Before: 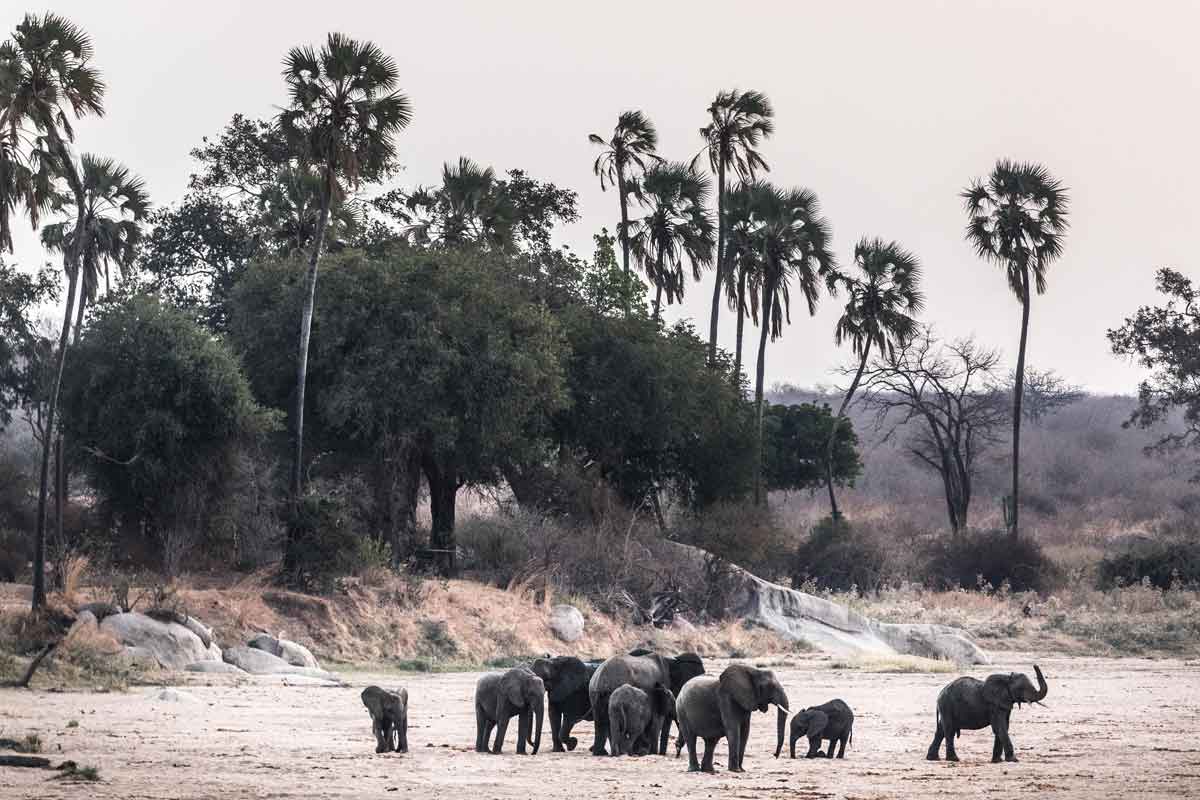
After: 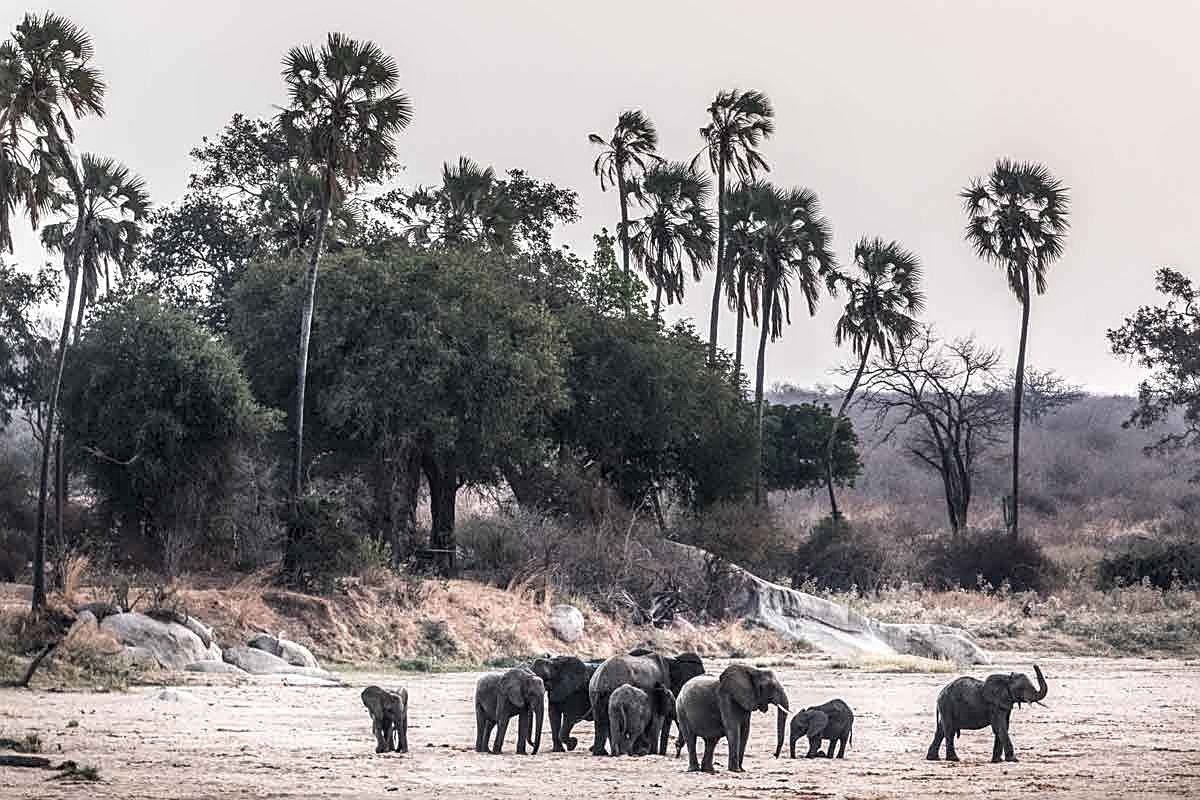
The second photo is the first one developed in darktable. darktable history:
sharpen: on, module defaults
local contrast: detail 130%
tone equalizer: on, module defaults
